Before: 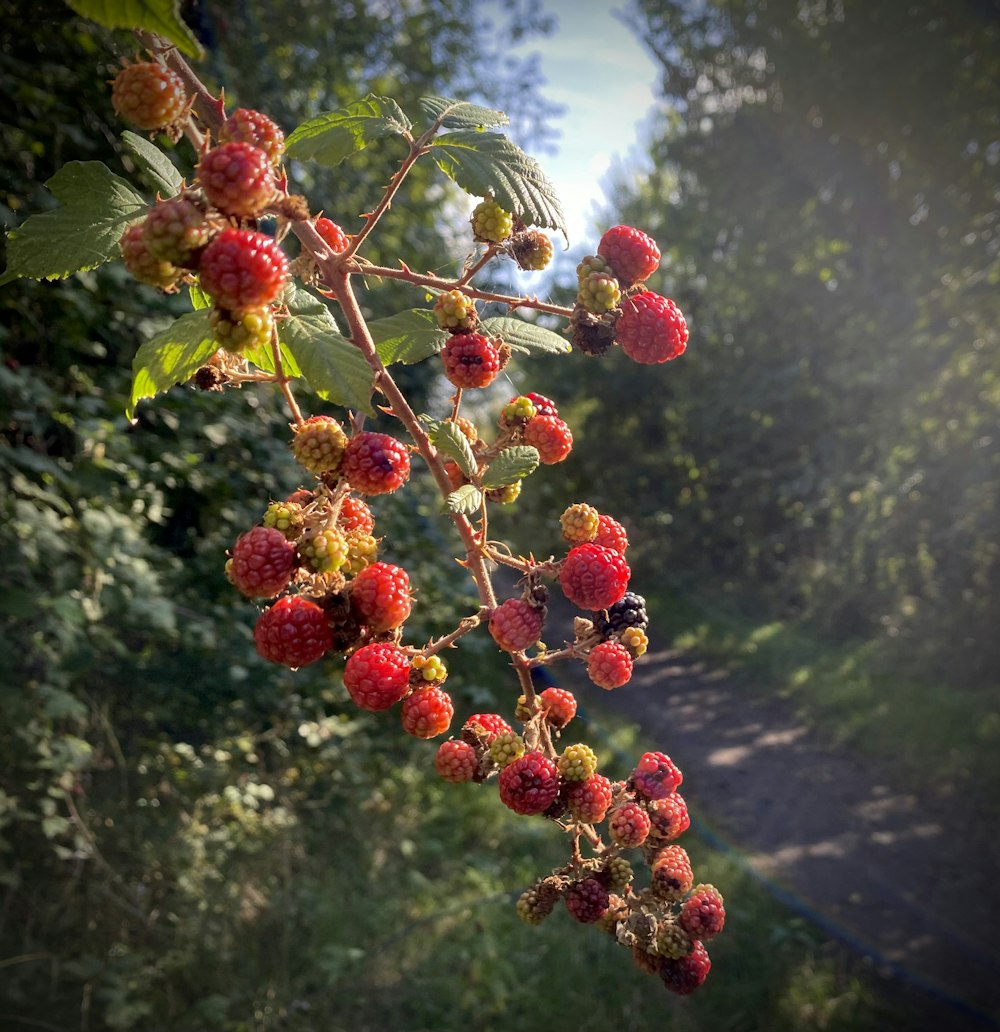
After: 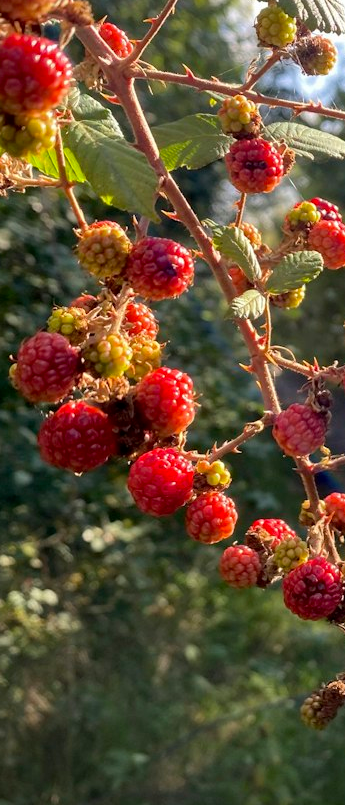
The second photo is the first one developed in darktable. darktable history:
crop and rotate: left 21.63%, top 18.935%, right 43.854%, bottom 2.997%
exposure: black level correction 0.002, compensate highlight preservation false
